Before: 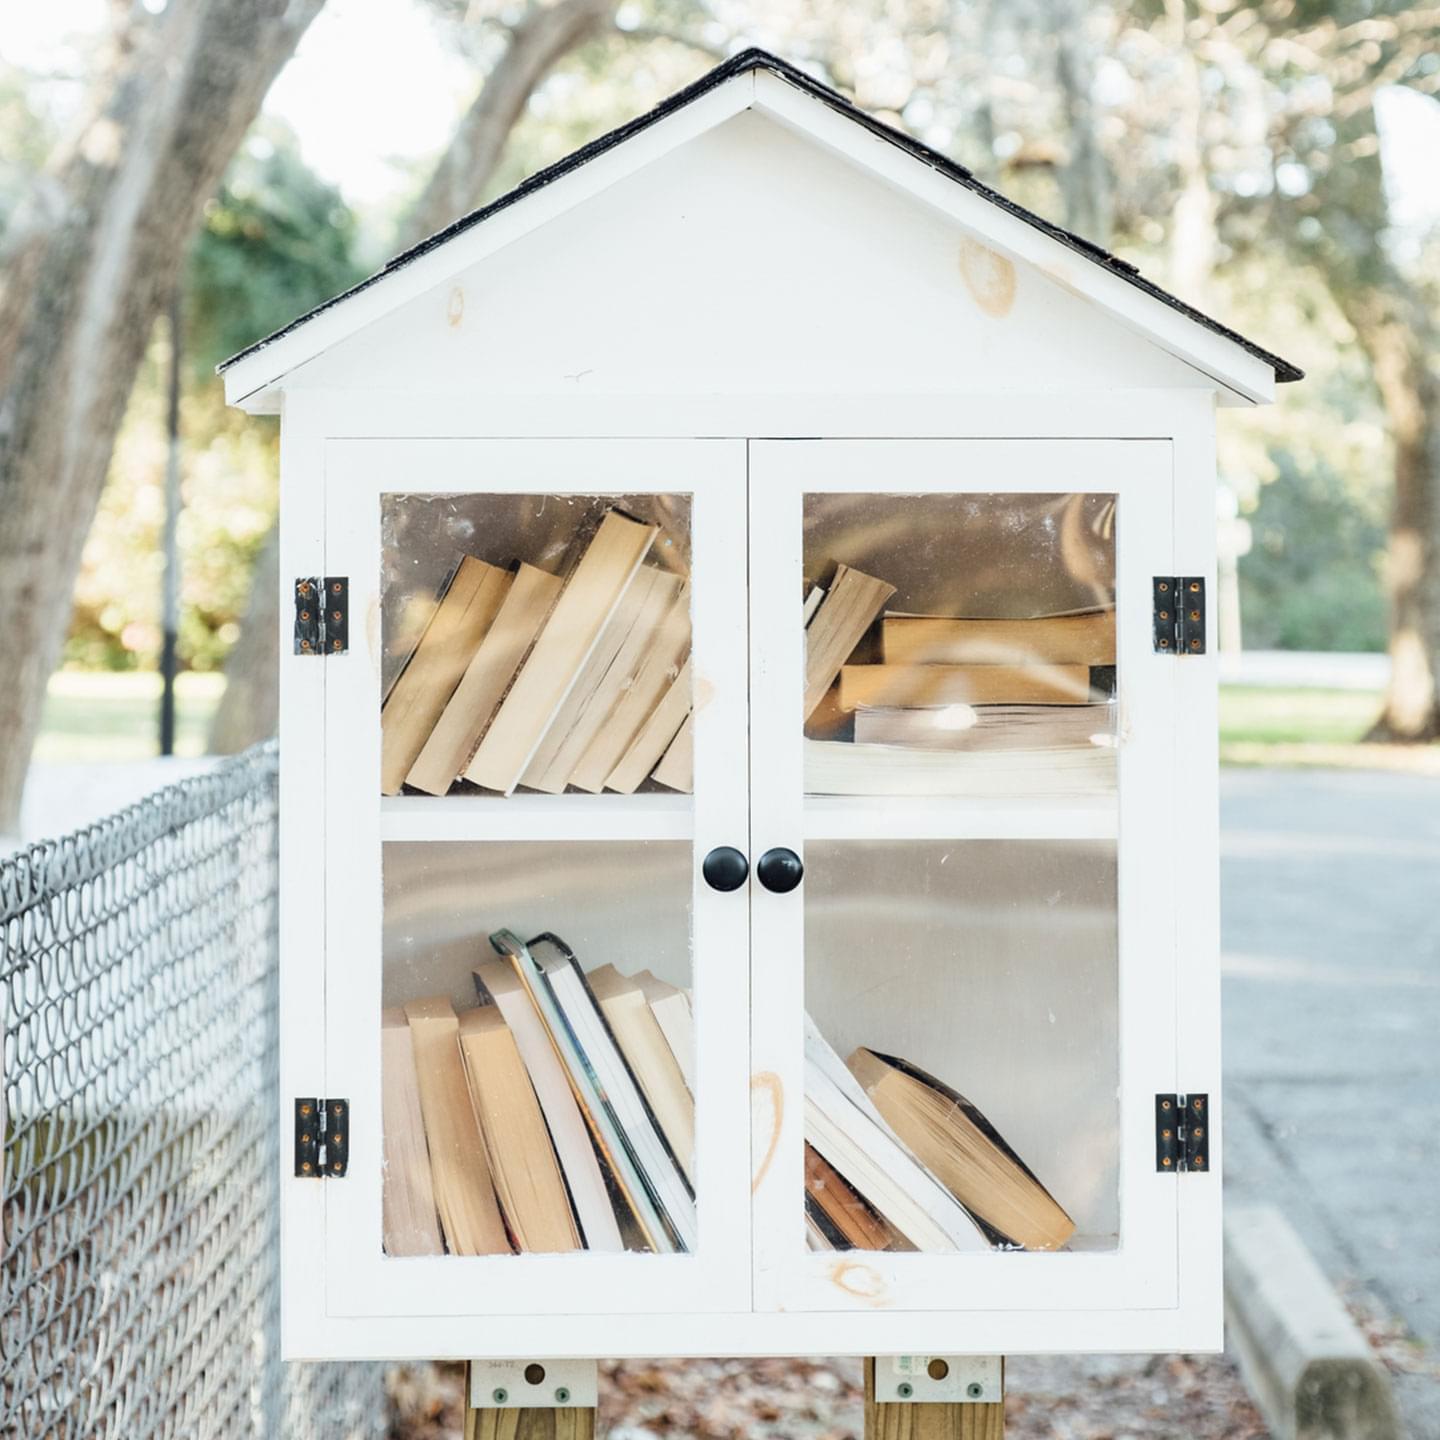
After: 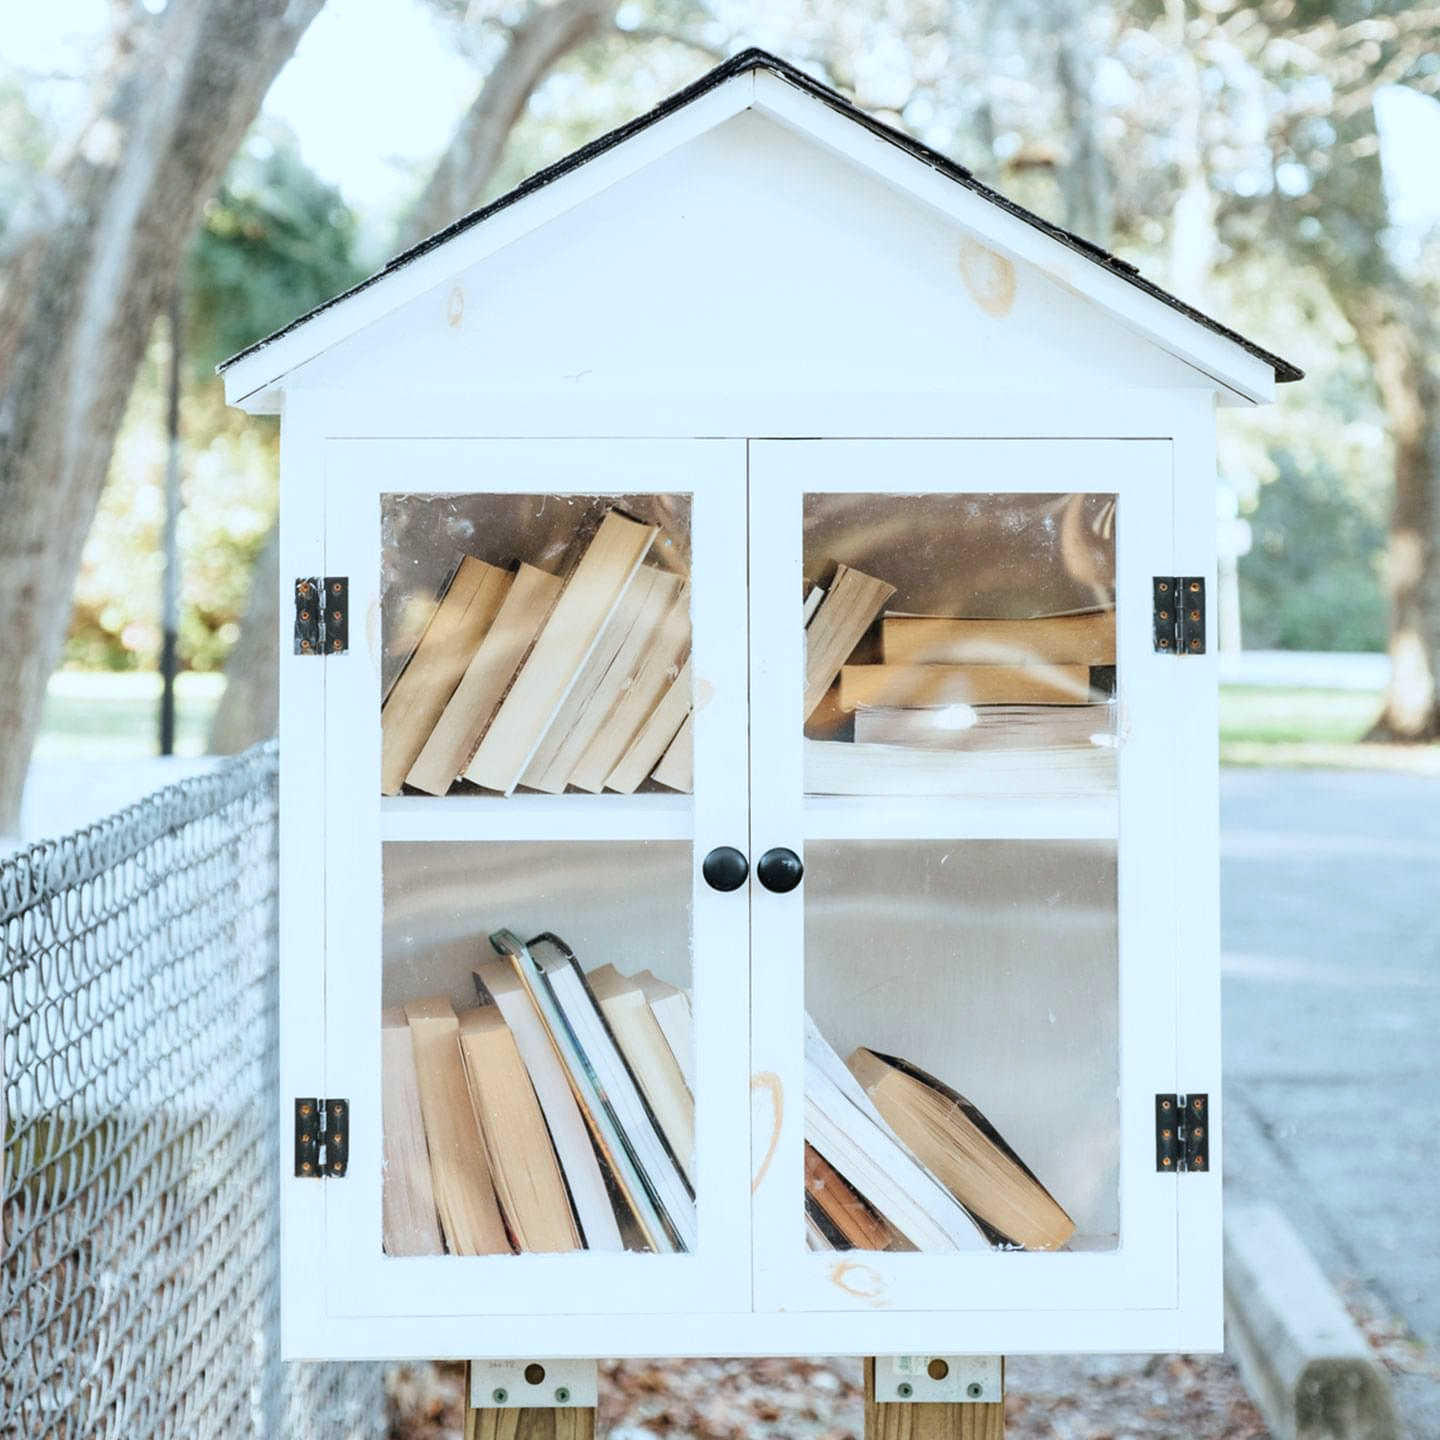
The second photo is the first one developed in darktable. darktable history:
color balance: mode lift, gamma, gain (sRGB), lift [1, 0.99, 1.01, 0.992], gamma [1, 1.037, 0.974, 0.963]
color correction: highlights a* -4.18, highlights b* -10.81
